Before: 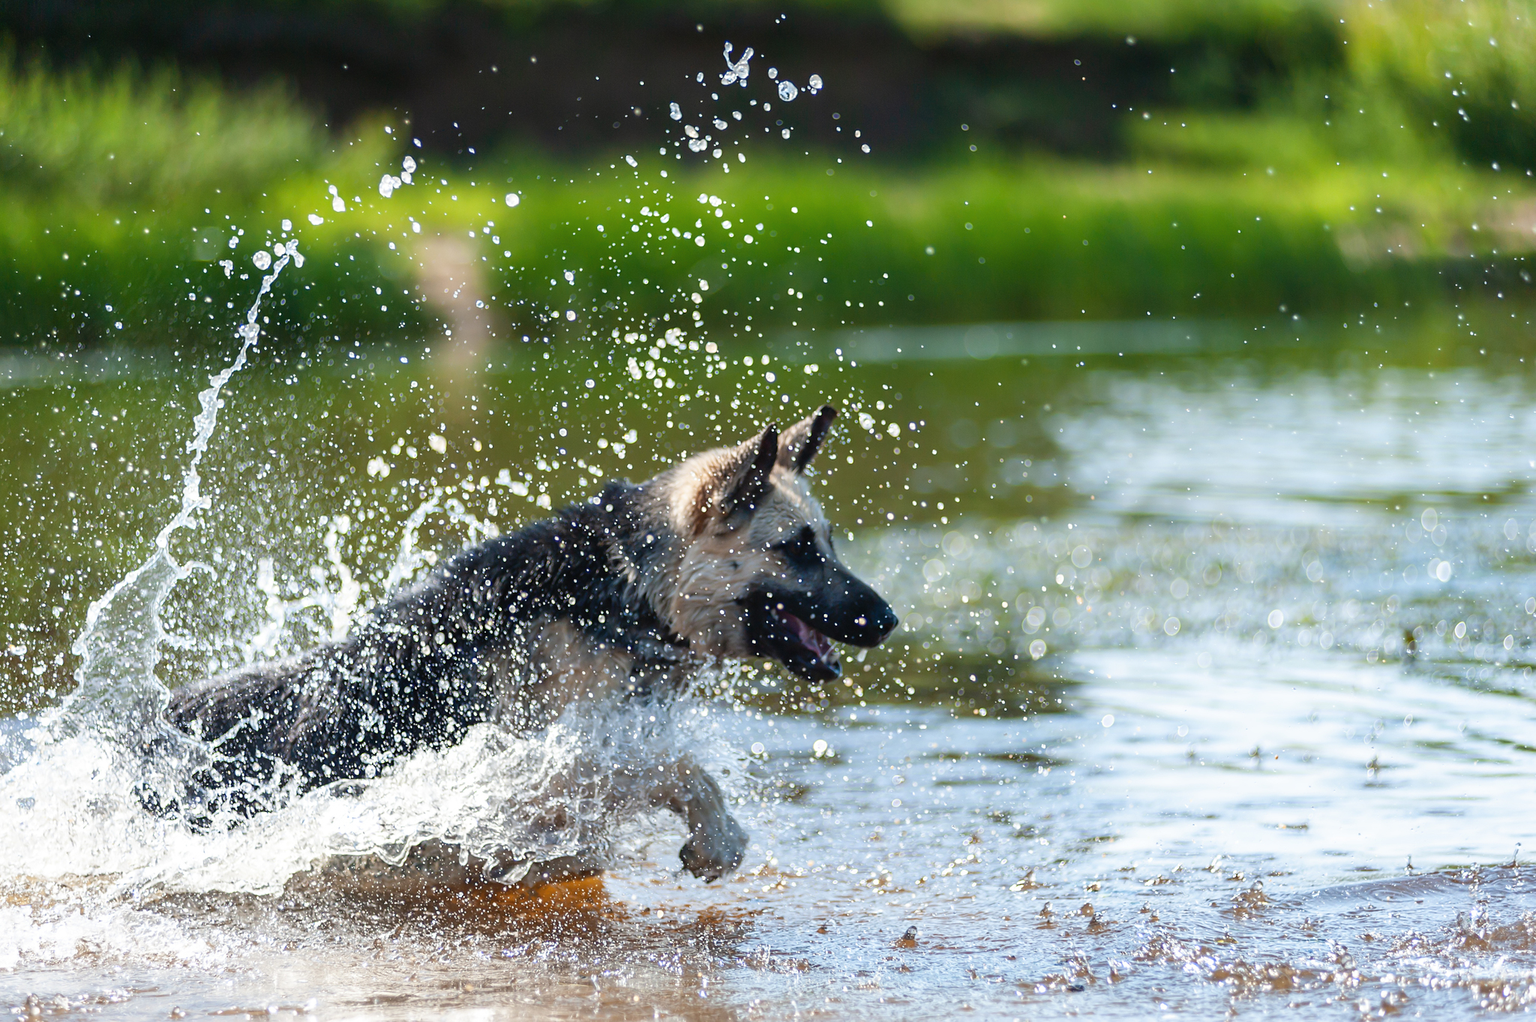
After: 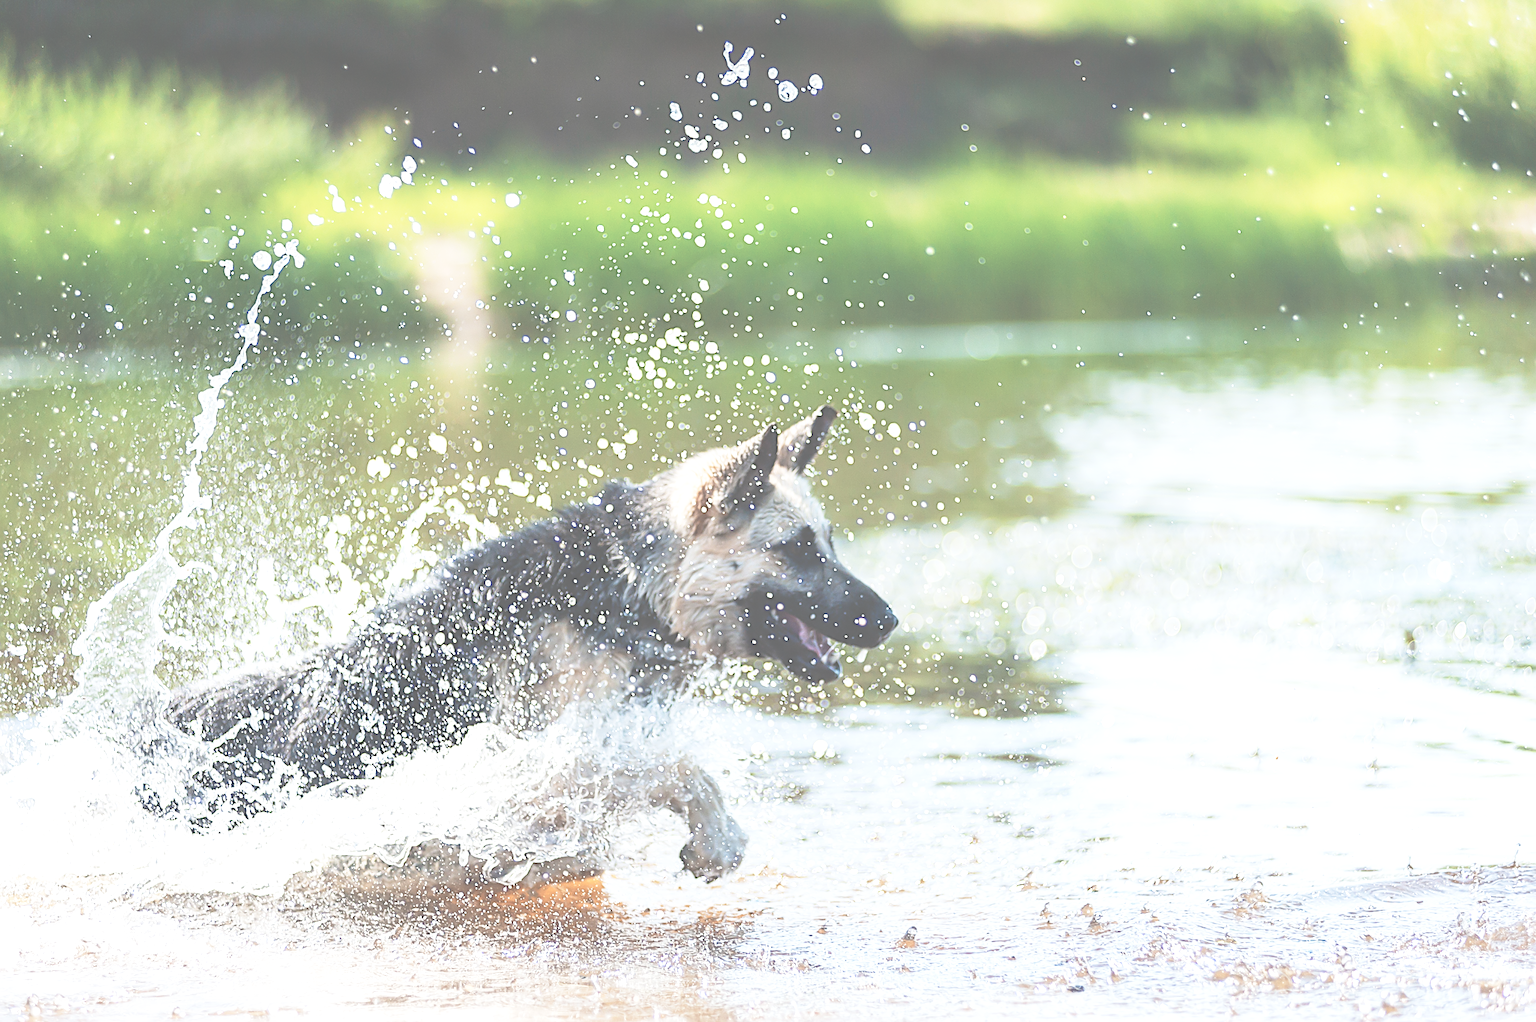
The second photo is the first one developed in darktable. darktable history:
exposure: black level correction -0.072, exposure 0.502 EV, compensate highlight preservation false
sharpen: on, module defaults
base curve: curves: ch0 [(0, 0) (0.04, 0.03) (0.133, 0.232) (0.448, 0.748) (0.843, 0.968) (1, 1)], preserve colors none
contrast brightness saturation: contrast 0.105, saturation -0.151
